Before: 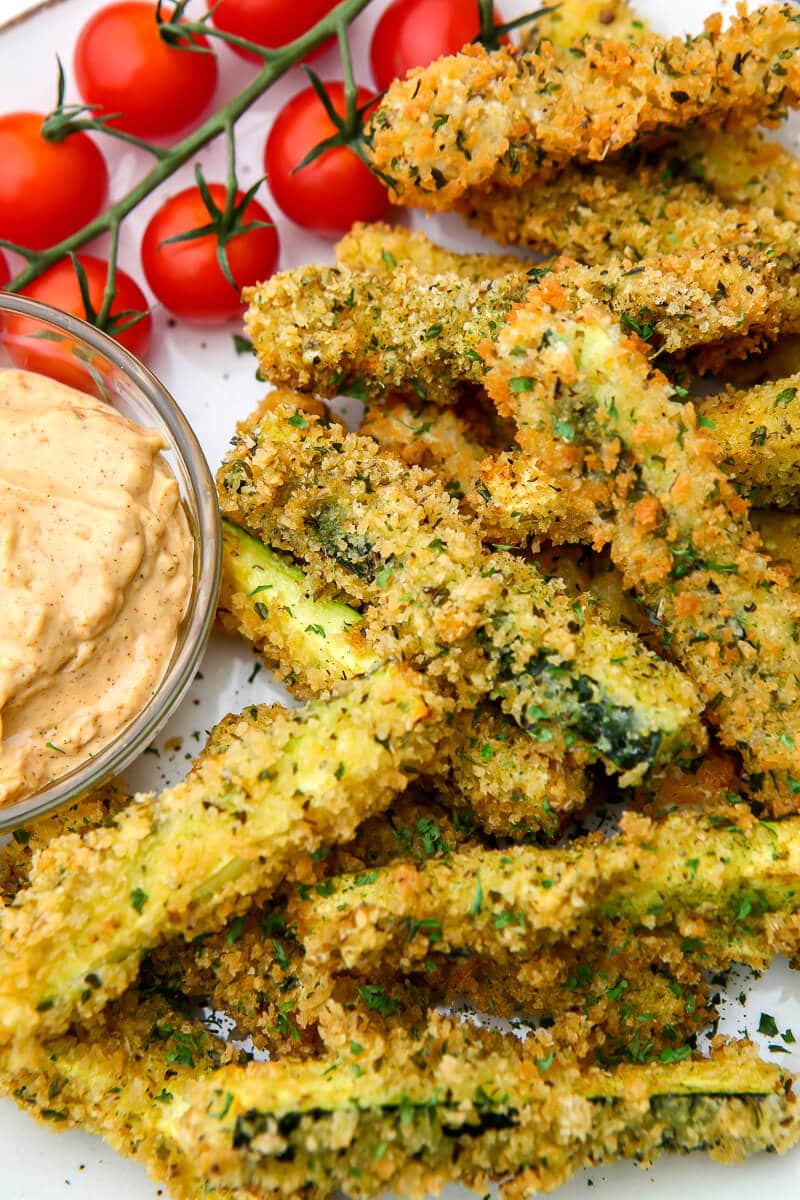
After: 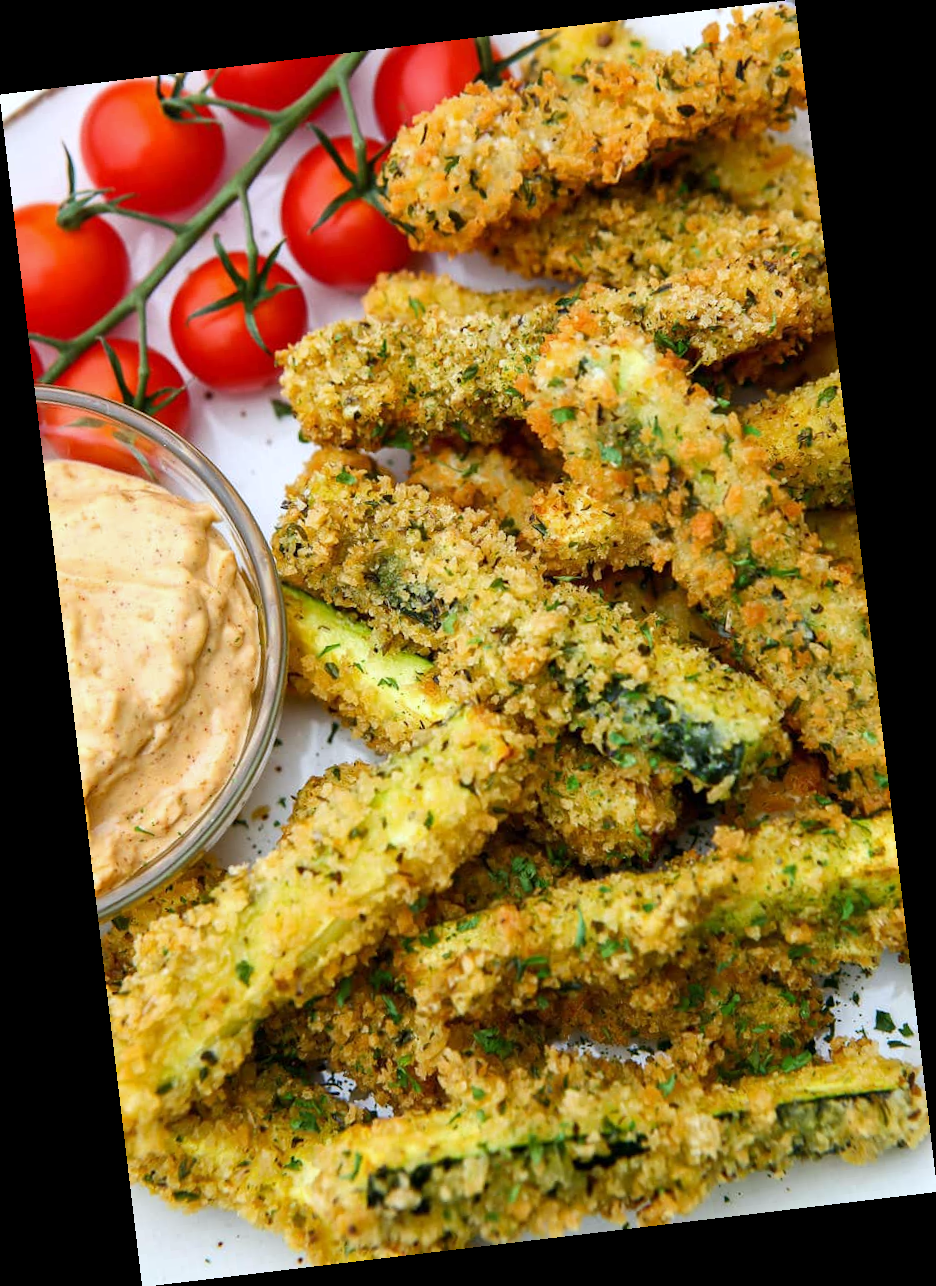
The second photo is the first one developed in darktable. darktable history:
rotate and perspective: rotation -6.83°, automatic cropping off
white balance: red 0.974, blue 1.044
